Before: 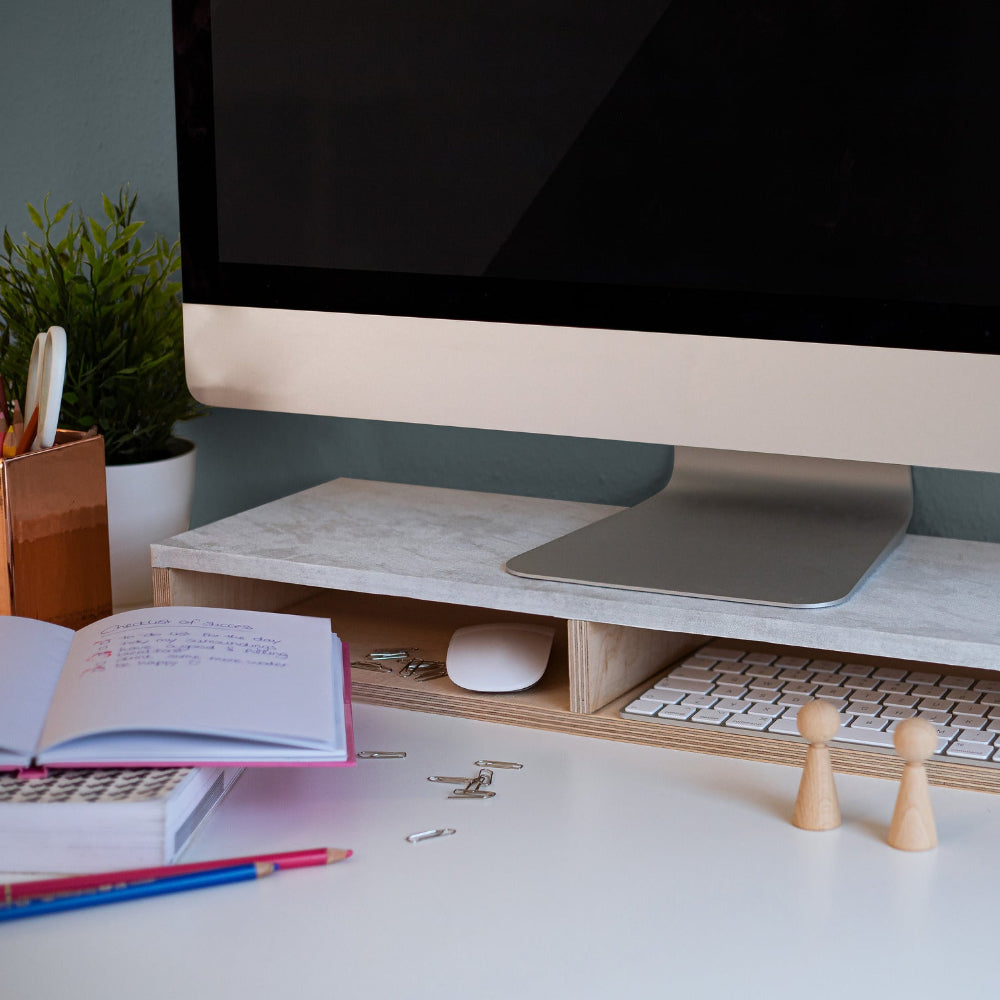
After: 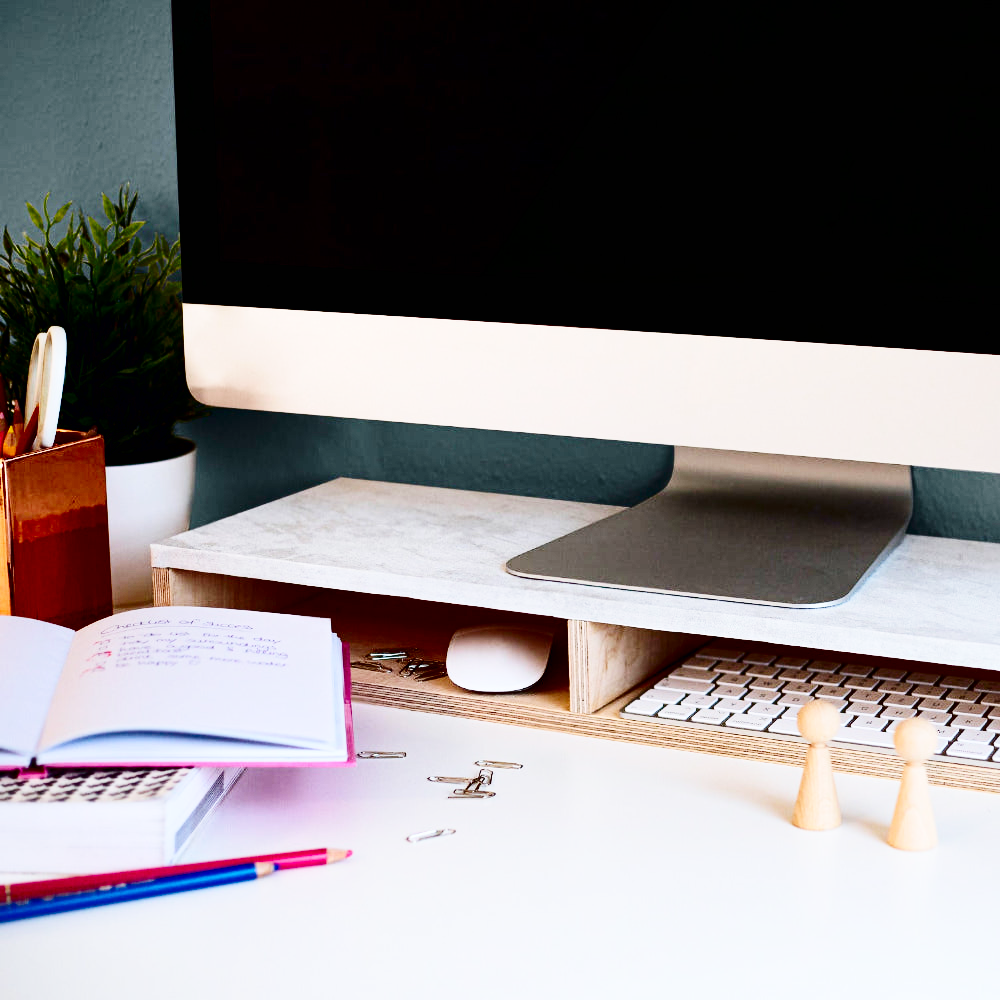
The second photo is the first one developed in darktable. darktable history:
exposure: black level correction 0.002, exposure -0.101 EV, compensate highlight preservation false
color balance rgb: perceptual saturation grading › global saturation 0.681%
contrast brightness saturation: contrast 0.241, brightness -0.228, saturation 0.147
base curve: curves: ch0 [(0, 0.003) (0.001, 0.002) (0.006, 0.004) (0.02, 0.022) (0.048, 0.086) (0.094, 0.234) (0.162, 0.431) (0.258, 0.629) (0.385, 0.8) (0.548, 0.918) (0.751, 0.988) (1, 1)], preserve colors none
